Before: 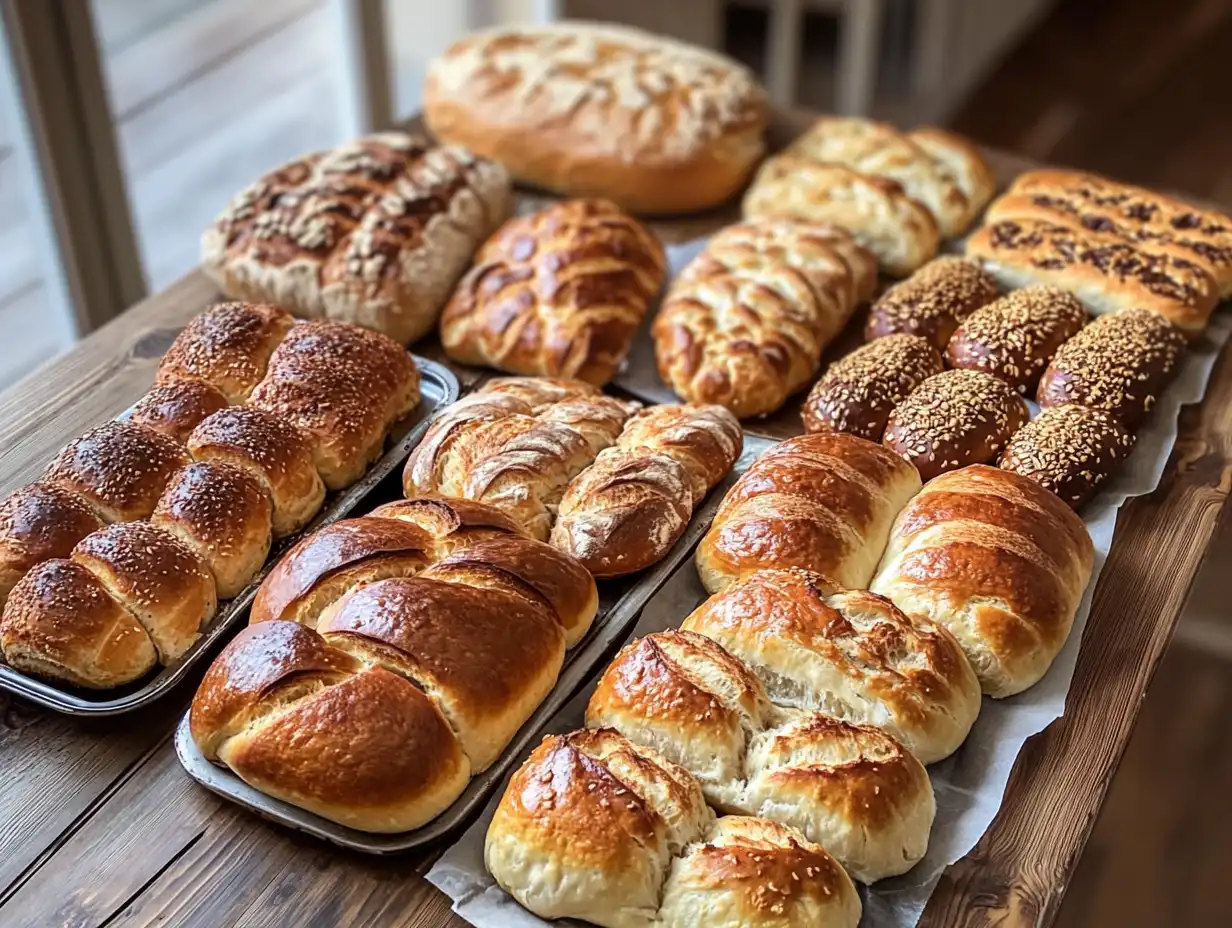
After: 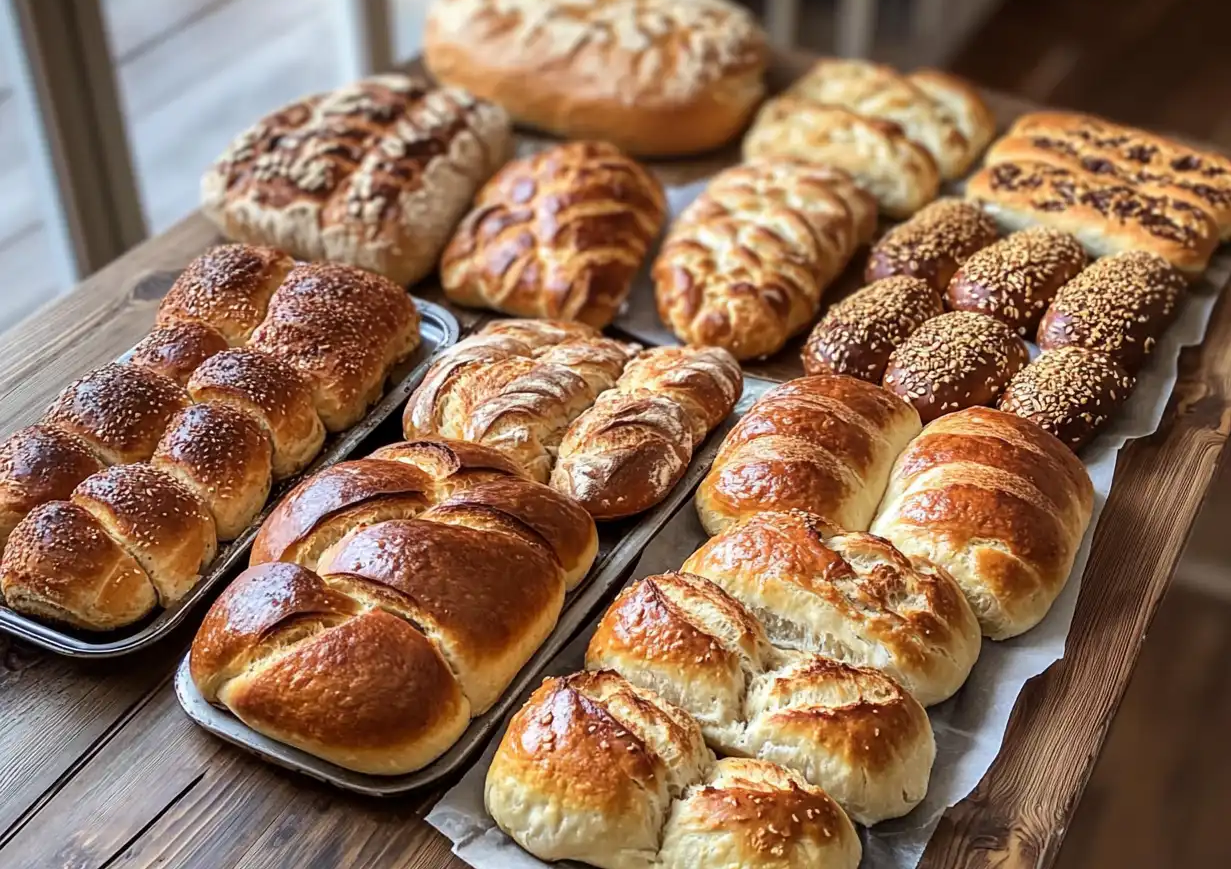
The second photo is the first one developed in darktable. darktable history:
crop and rotate: top 6.254%
exposure: compensate highlight preservation false
